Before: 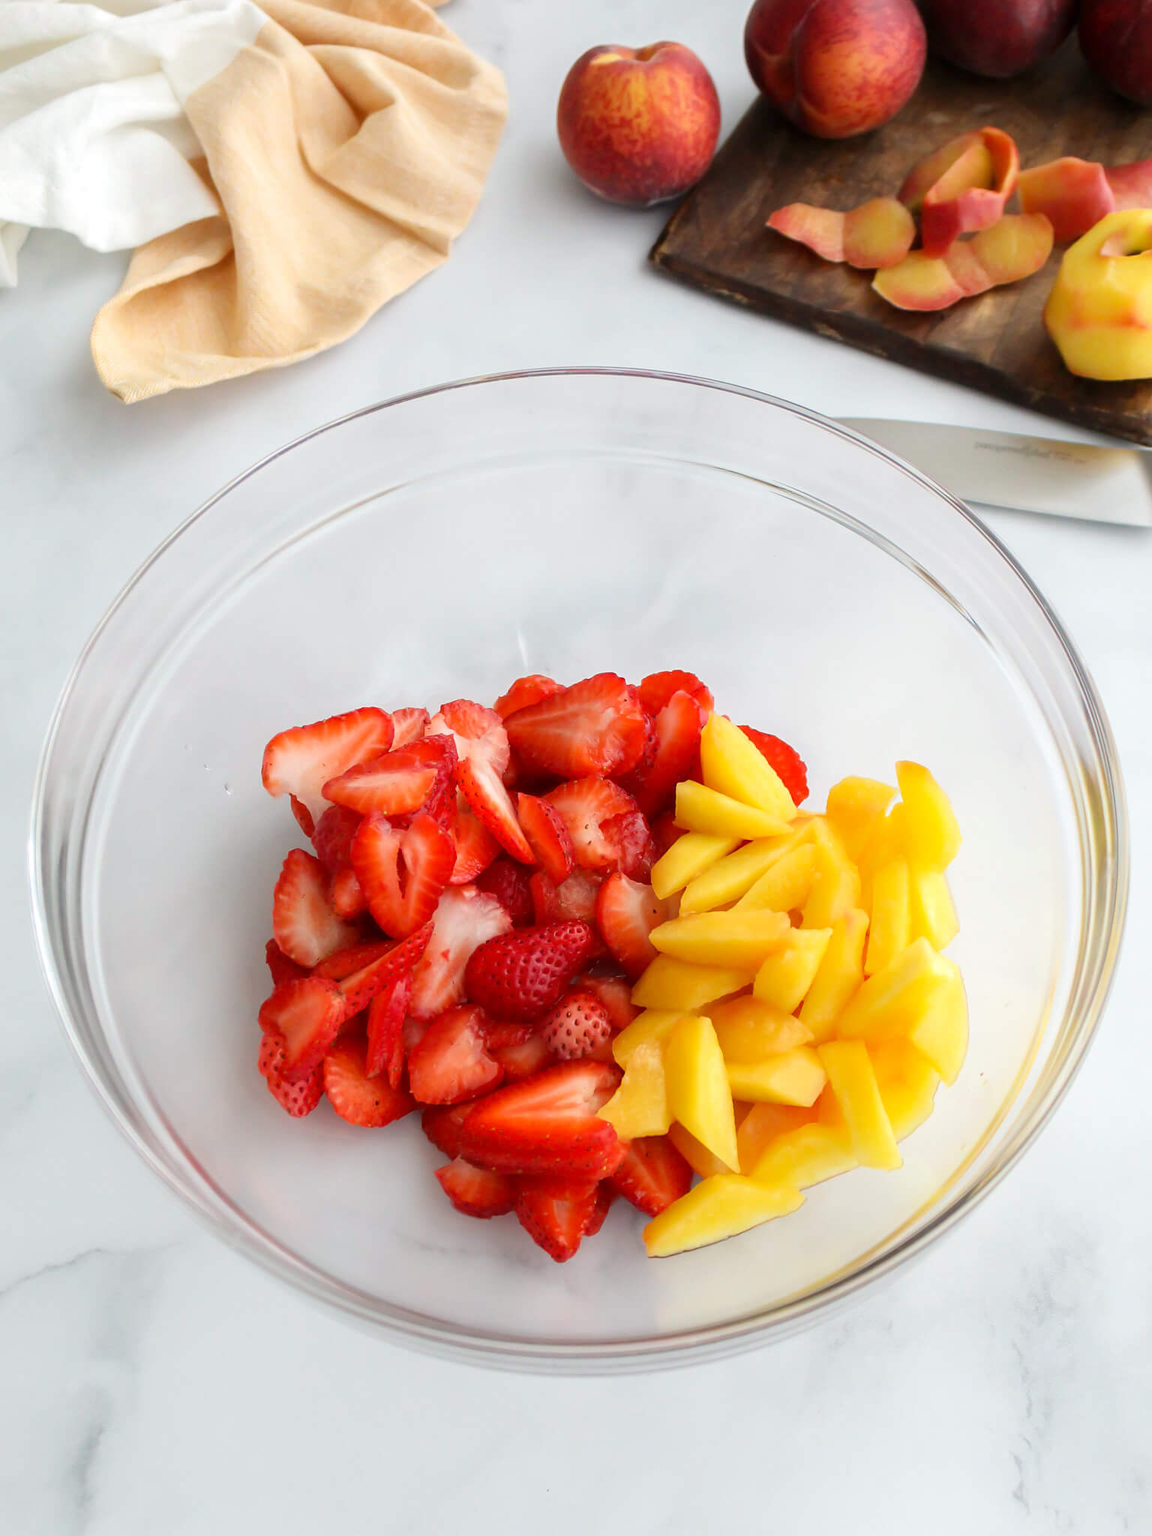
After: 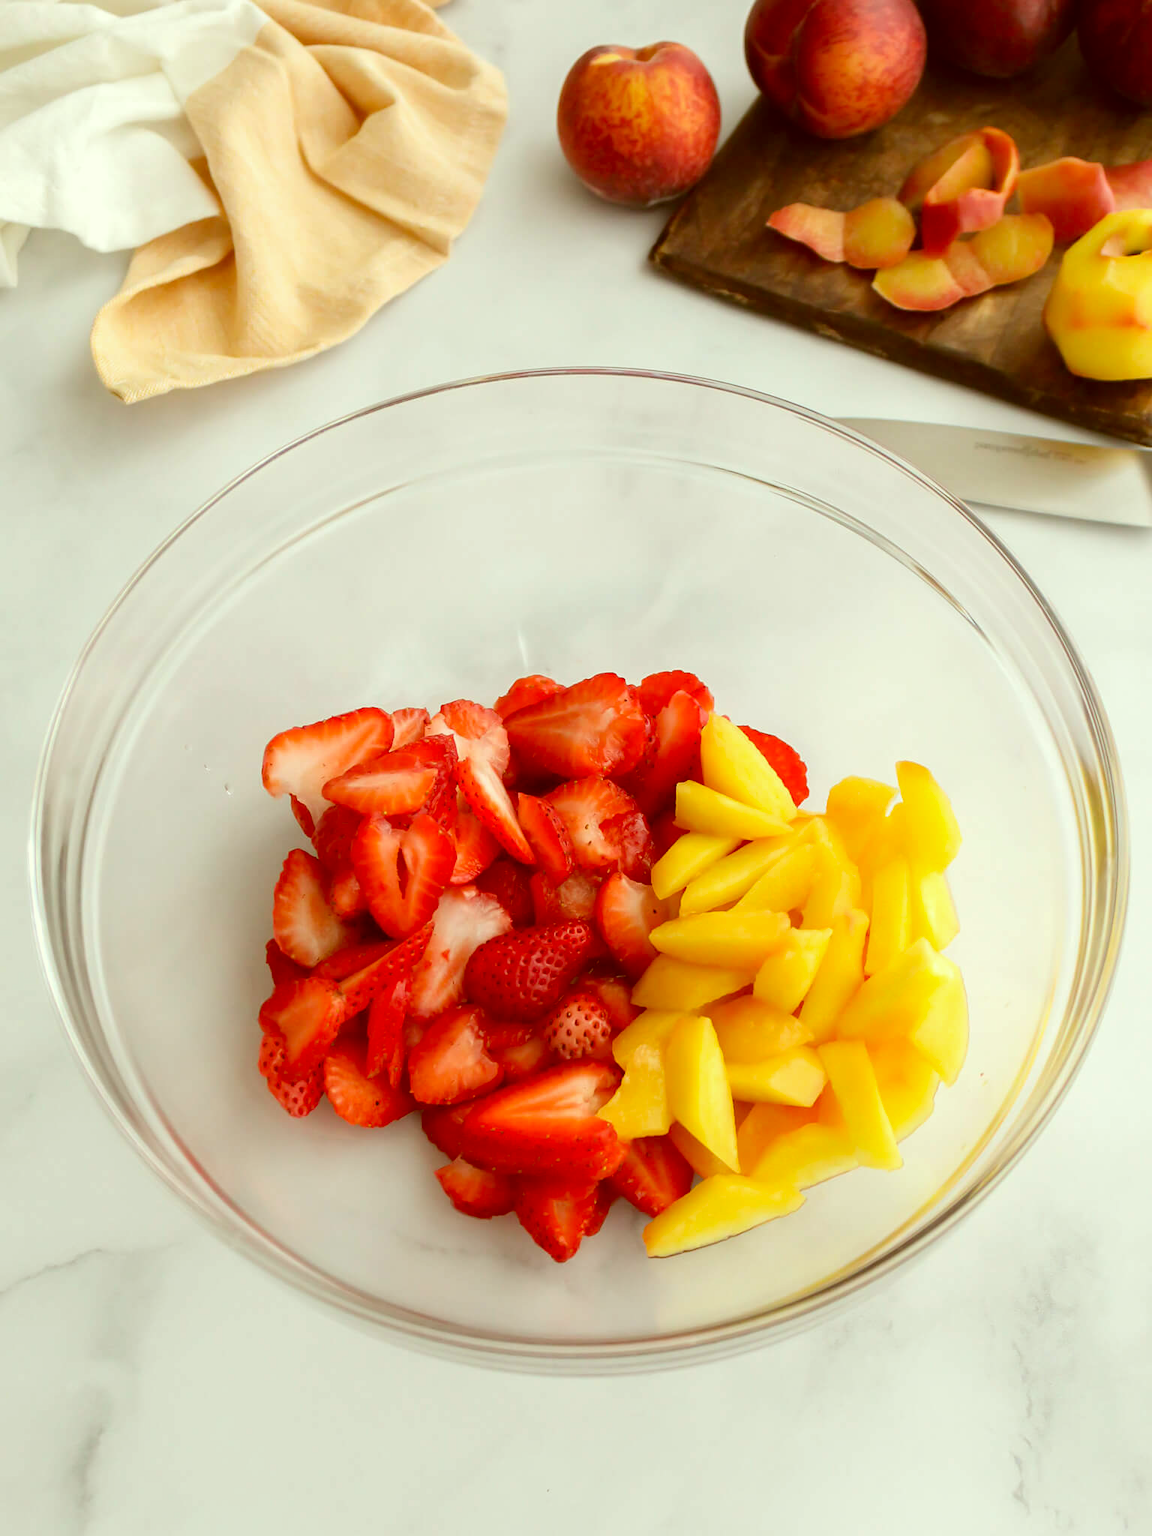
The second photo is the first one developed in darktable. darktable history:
color correction: highlights a* -5.2, highlights b* 9.8, shadows a* 9.74, shadows b* 24.39
